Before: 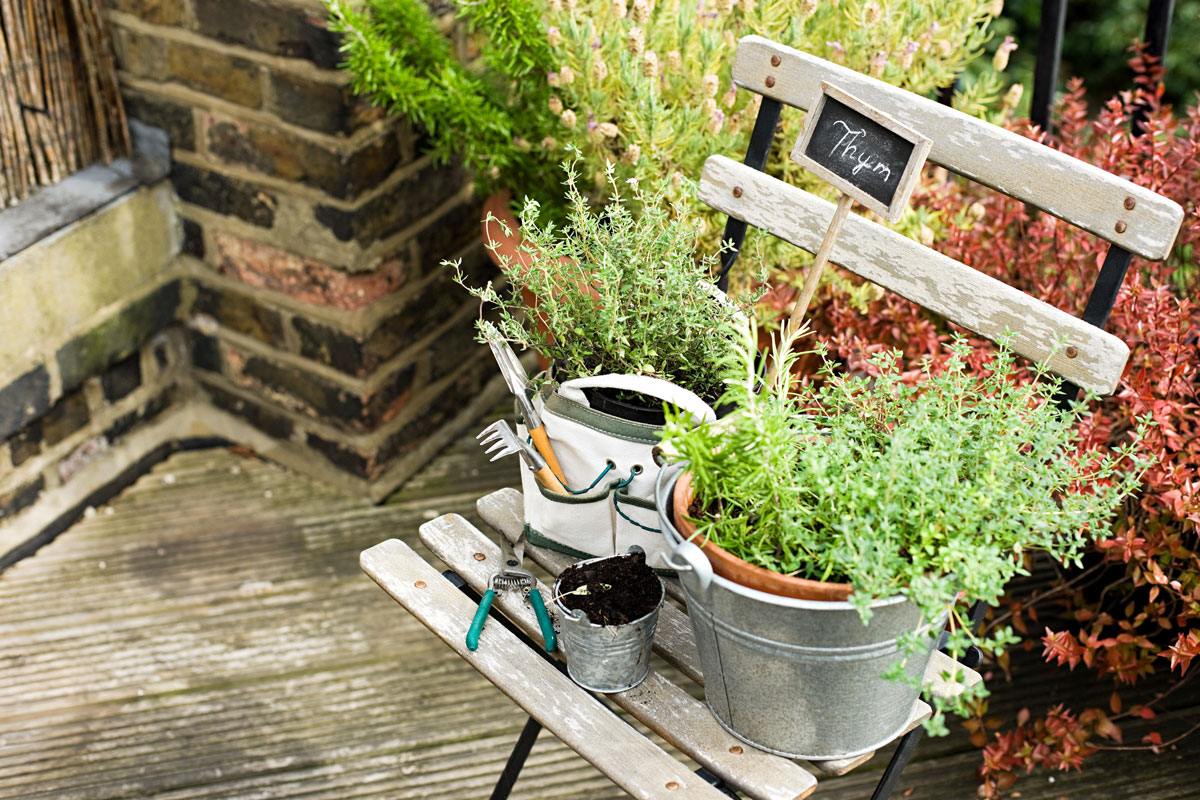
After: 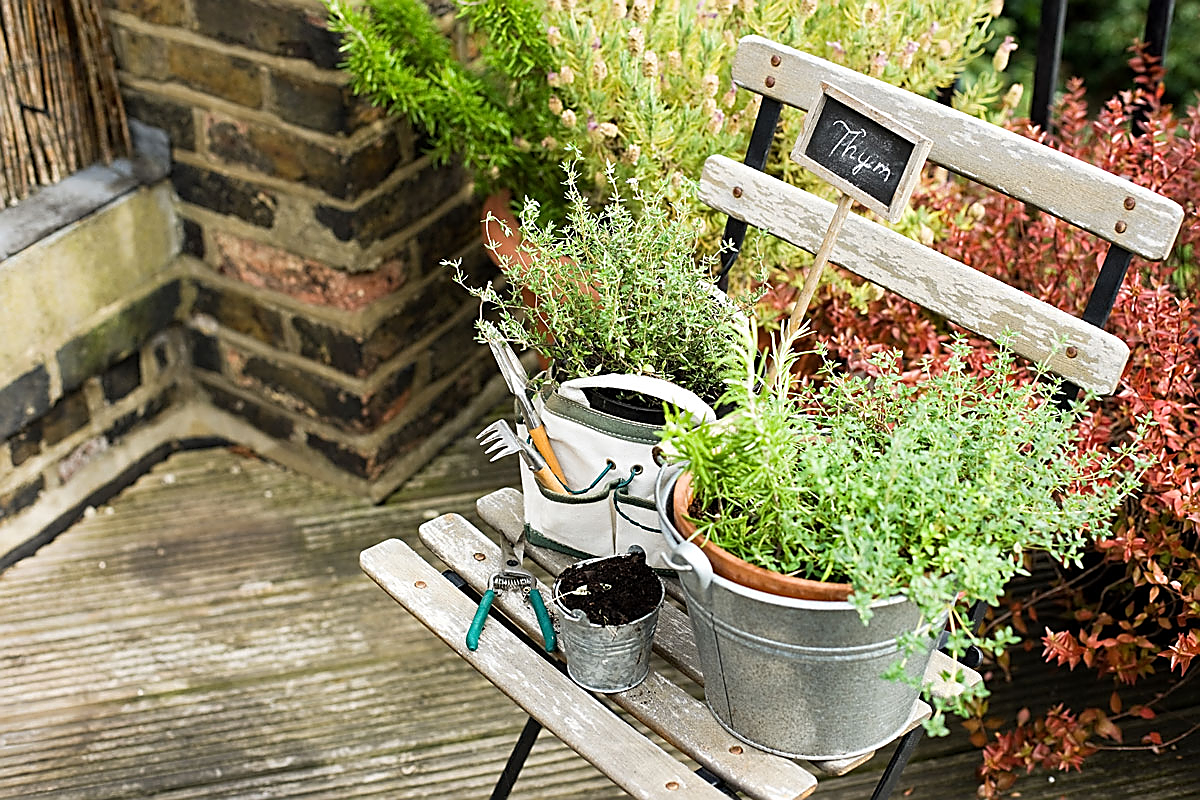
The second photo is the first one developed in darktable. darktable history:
sharpen: radius 1.403, amount 1.252, threshold 0.66
